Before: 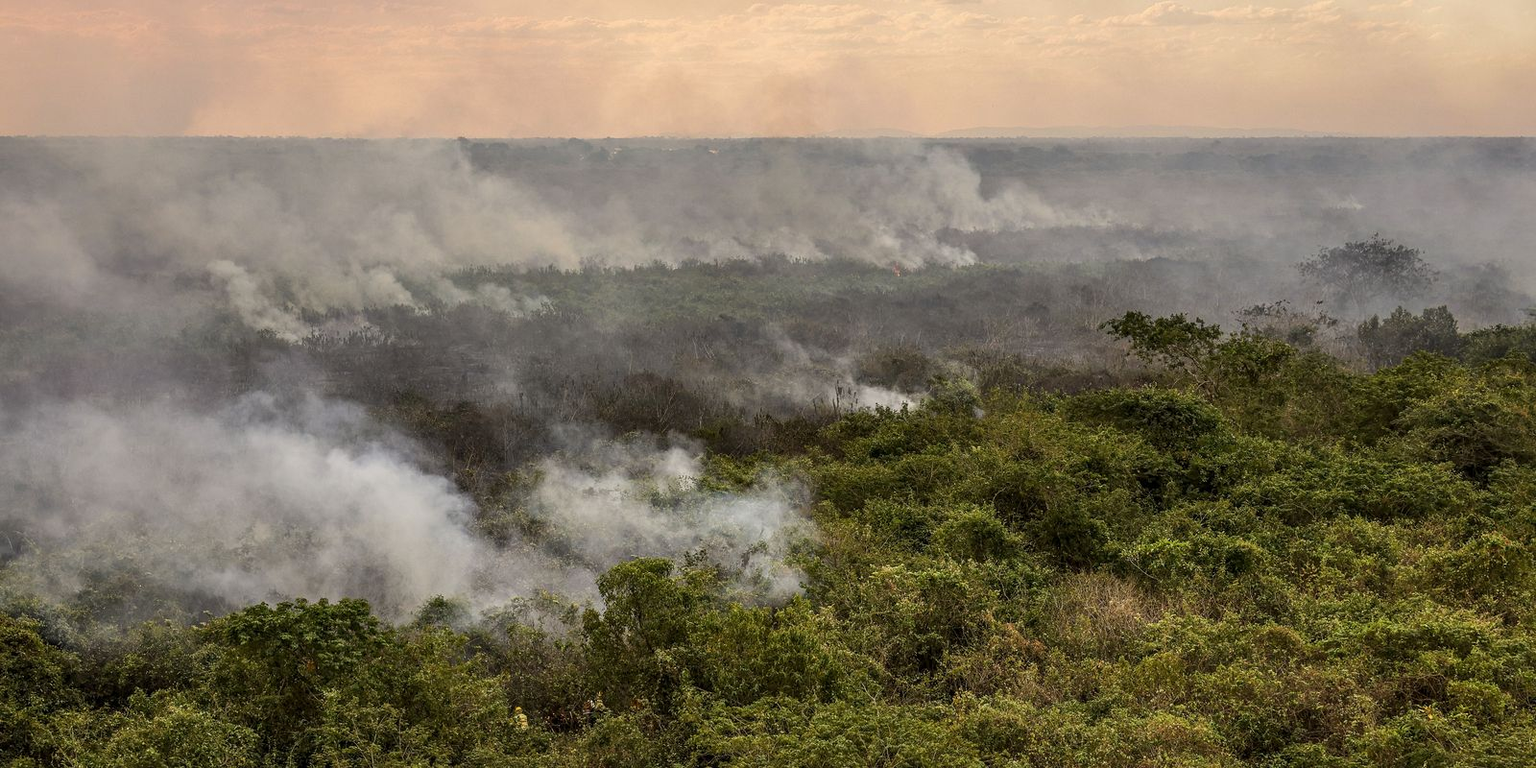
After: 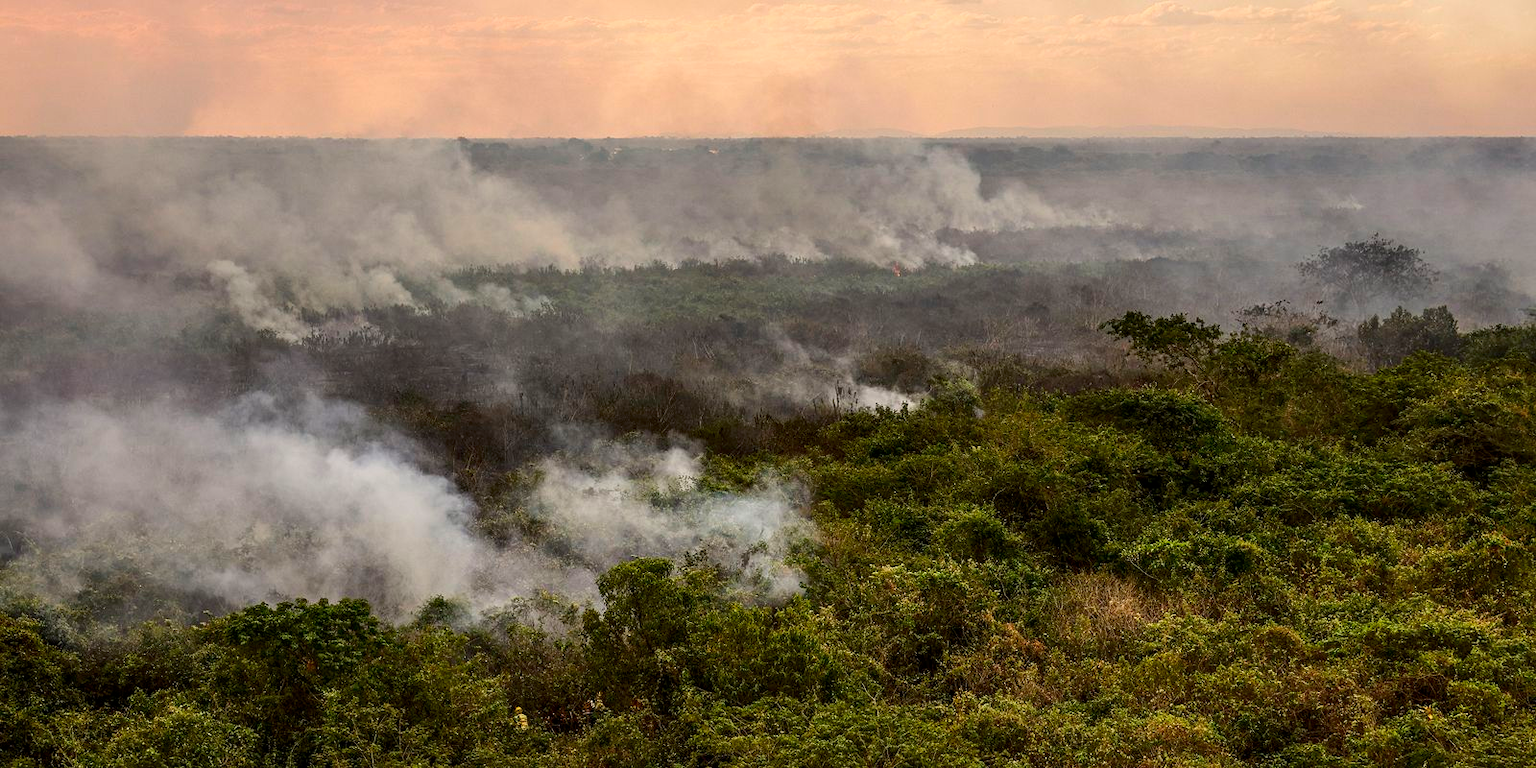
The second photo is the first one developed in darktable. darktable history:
contrast brightness saturation: contrast 0.128, brightness -0.06, saturation 0.15
